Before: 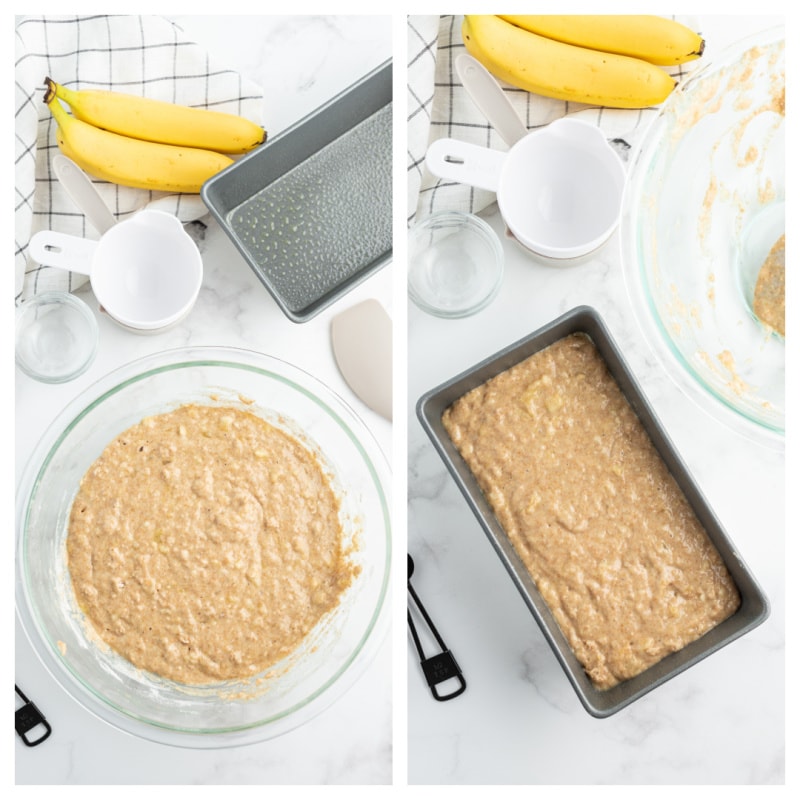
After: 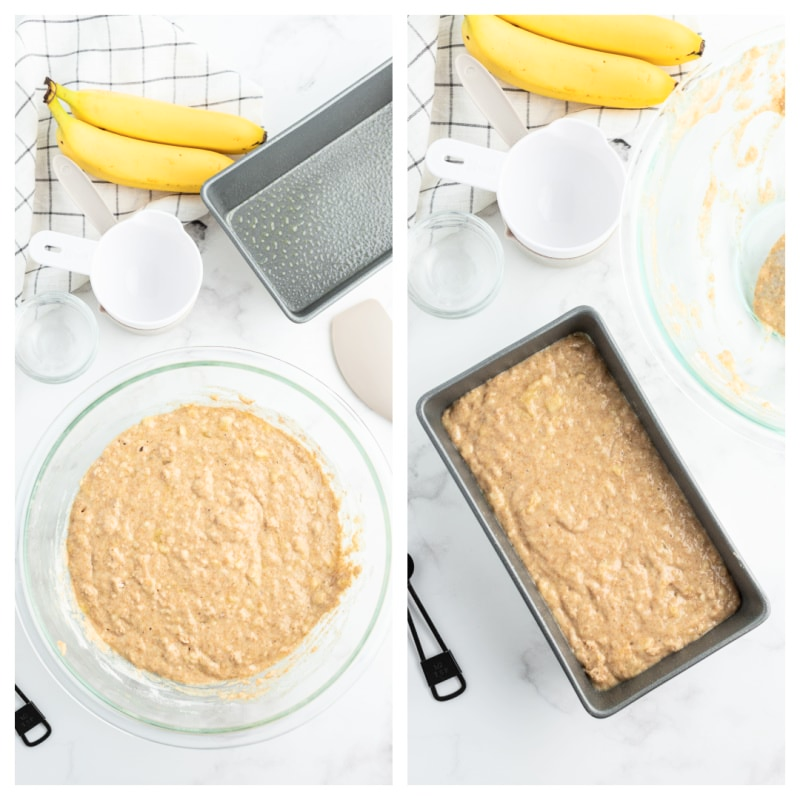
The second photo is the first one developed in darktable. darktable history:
contrast brightness saturation: contrast 0.146, brightness 0.05
